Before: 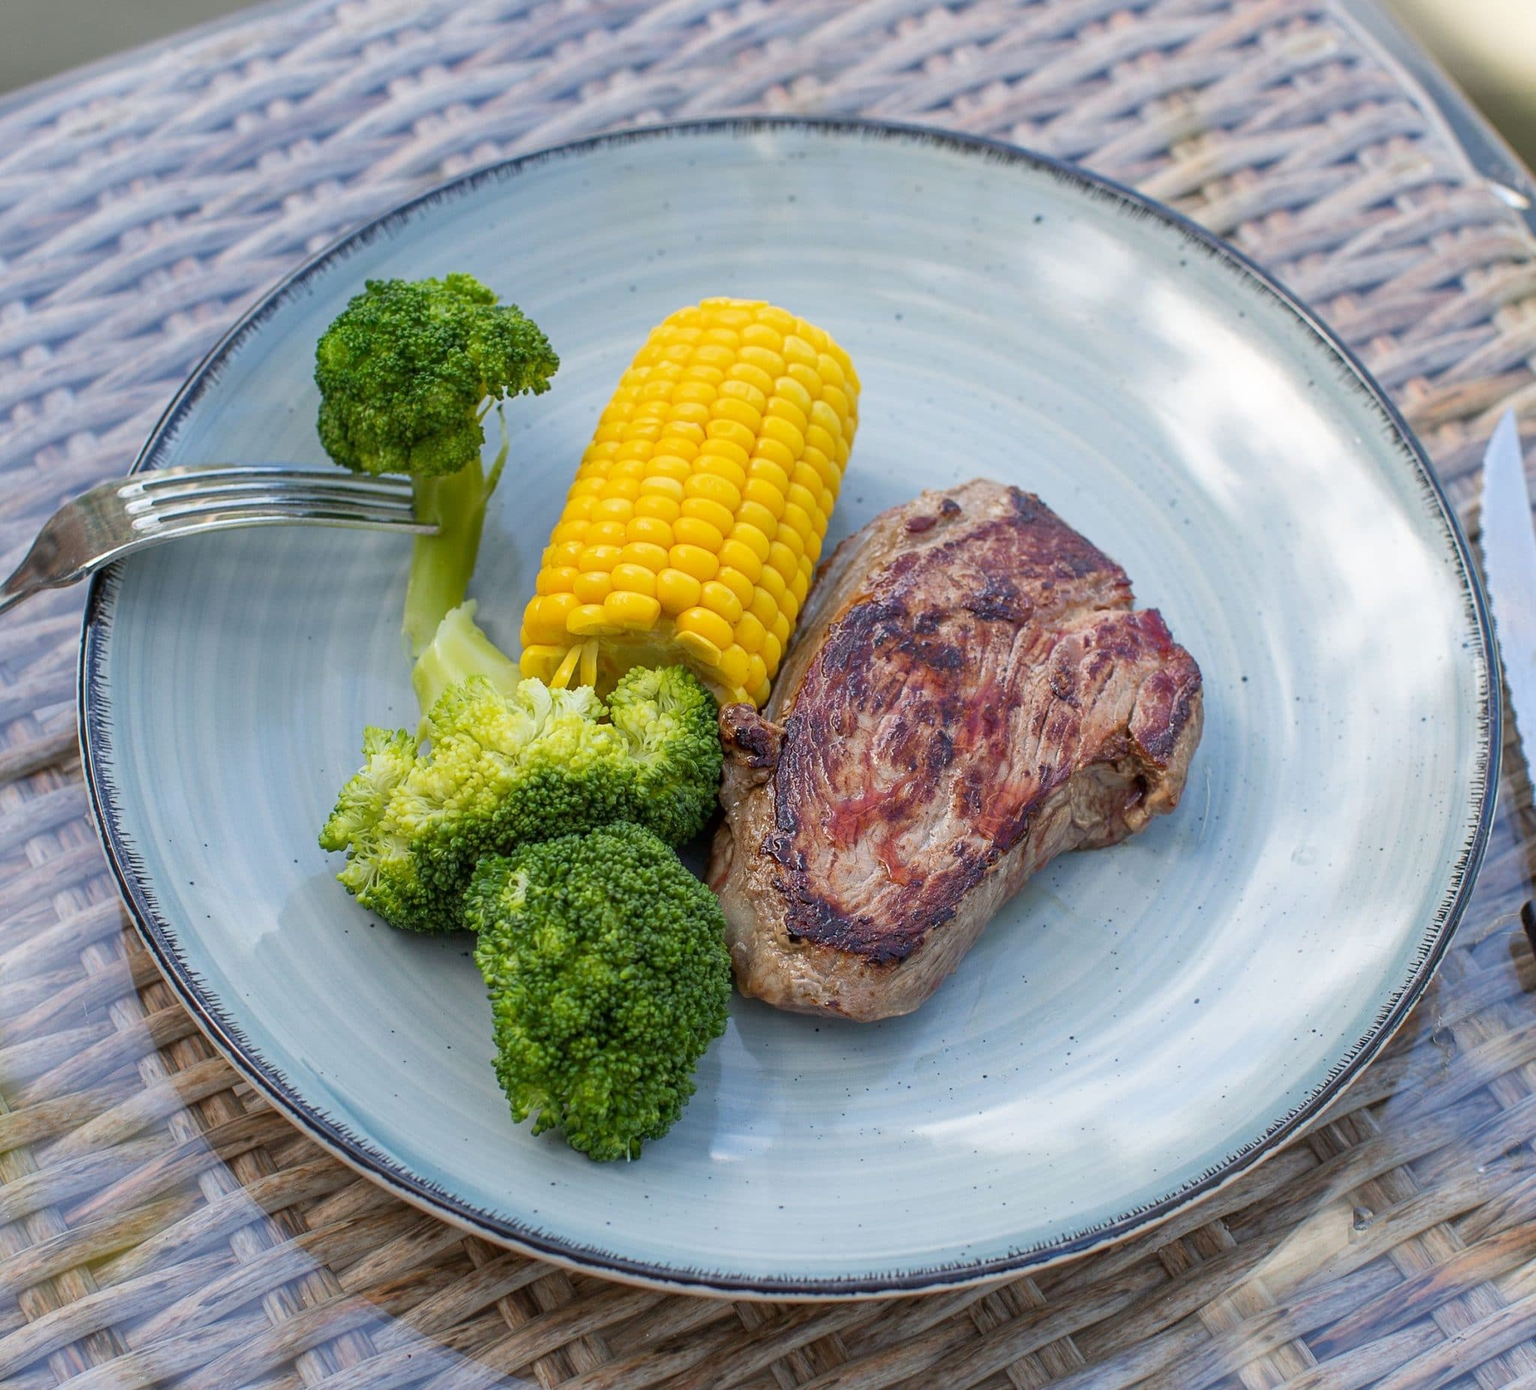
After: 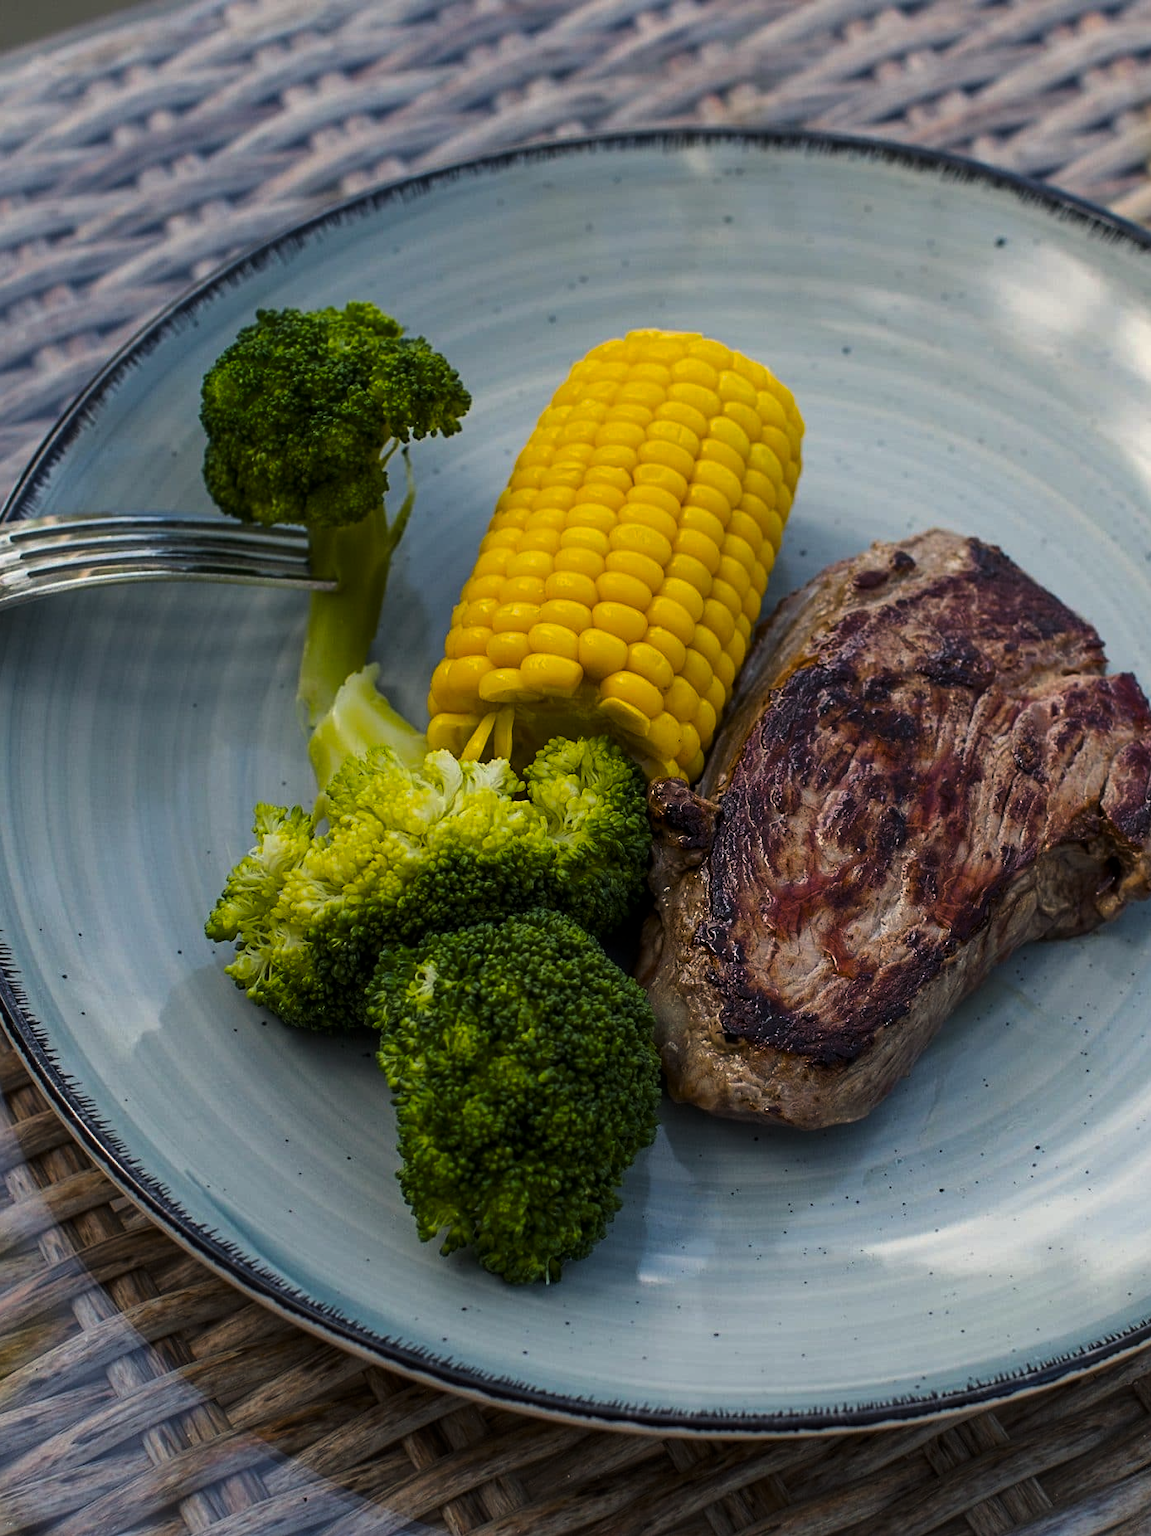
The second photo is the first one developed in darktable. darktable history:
crop and rotate: left 8.713%, right 23.494%
levels: white 99.98%, levels [0, 0.618, 1]
sharpen: radius 5.277, amount 0.309, threshold 26.095
color balance rgb: shadows lift › luminance -20.278%, highlights gain › chroma 2.265%, highlights gain › hue 75.18°, perceptual saturation grading › global saturation 29.764%, global vibrance 20%
